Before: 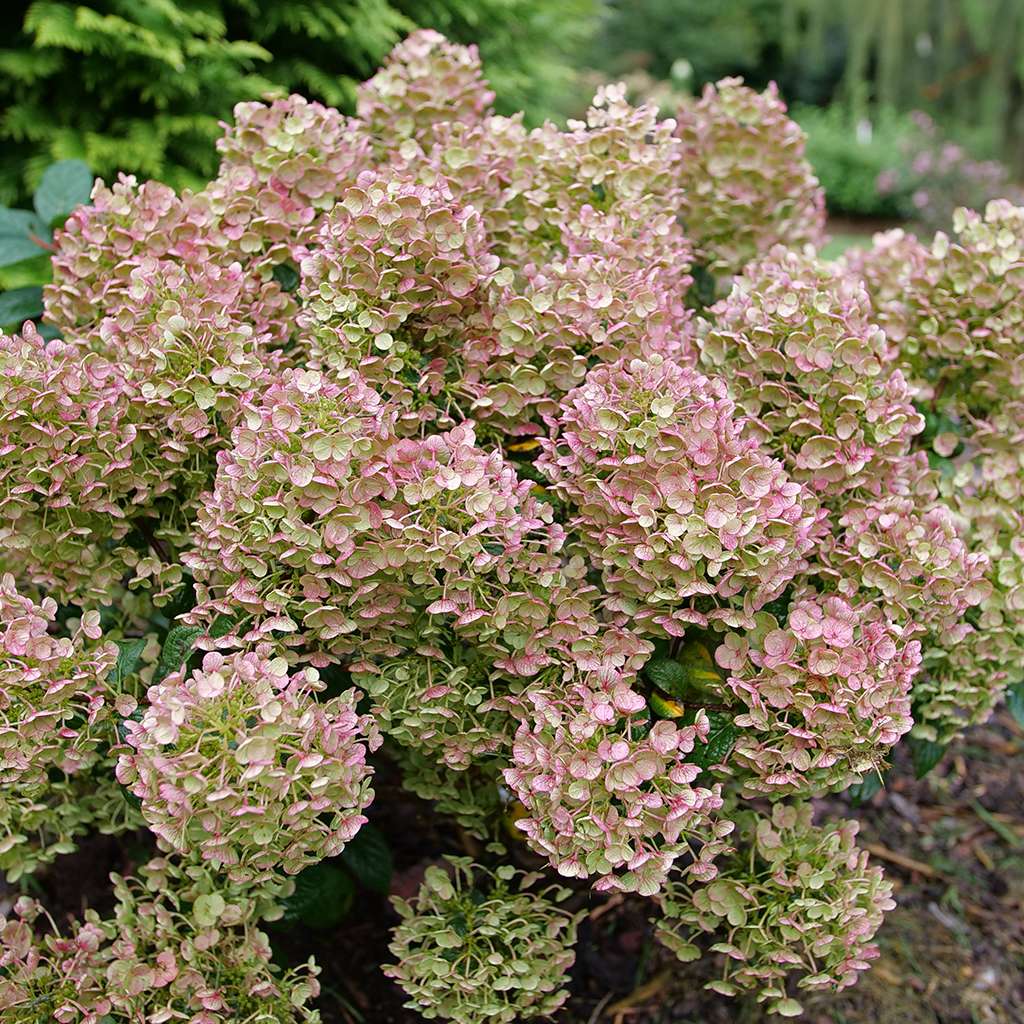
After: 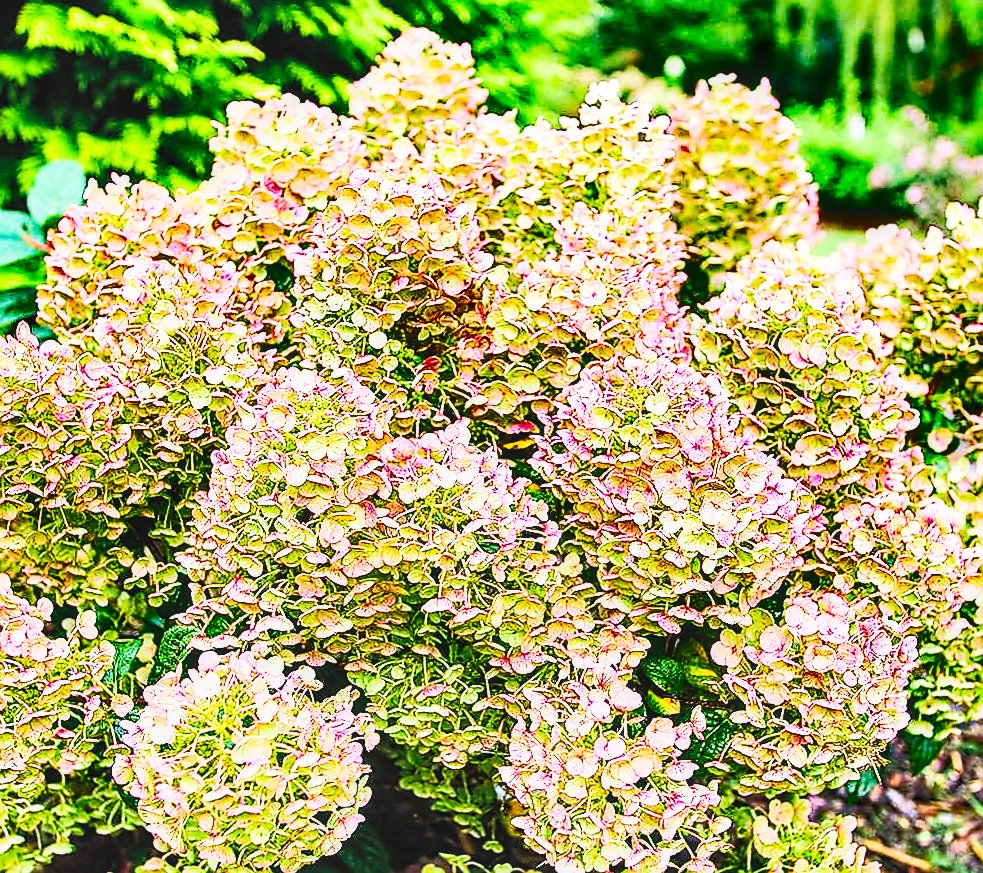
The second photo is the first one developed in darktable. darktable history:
contrast brightness saturation: contrast 0.375, brightness 0.519
shadows and highlights: shadows 24.46, highlights -79.33, soften with gaussian
color balance rgb: shadows lift › luminance -8.05%, shadows lift › chroma 2.112%, shadows lift › hue 167.34°, perceptual saturation grading › global saturation 20%, perceptual saturation grading › highlights -14.024%, perceptual saturation grading › shadows 49.403%, global vibrance 14.788%
crop and rotate: angle 0.322°, left 0.223%, right 3.221%, bottom 14.22%
base curve: curves: ch0 [(0, 0) (0.007, 0.004) (0.027, 0.03) (0.046, 0.07) (0.207, 0.54) (0.442, 0.872) (0.673, 0.972) (1, 1)], preserve colors none
sharpen: radius 1.405, amount 1.257, threshold 0.717
local contrast: on, module defaults
